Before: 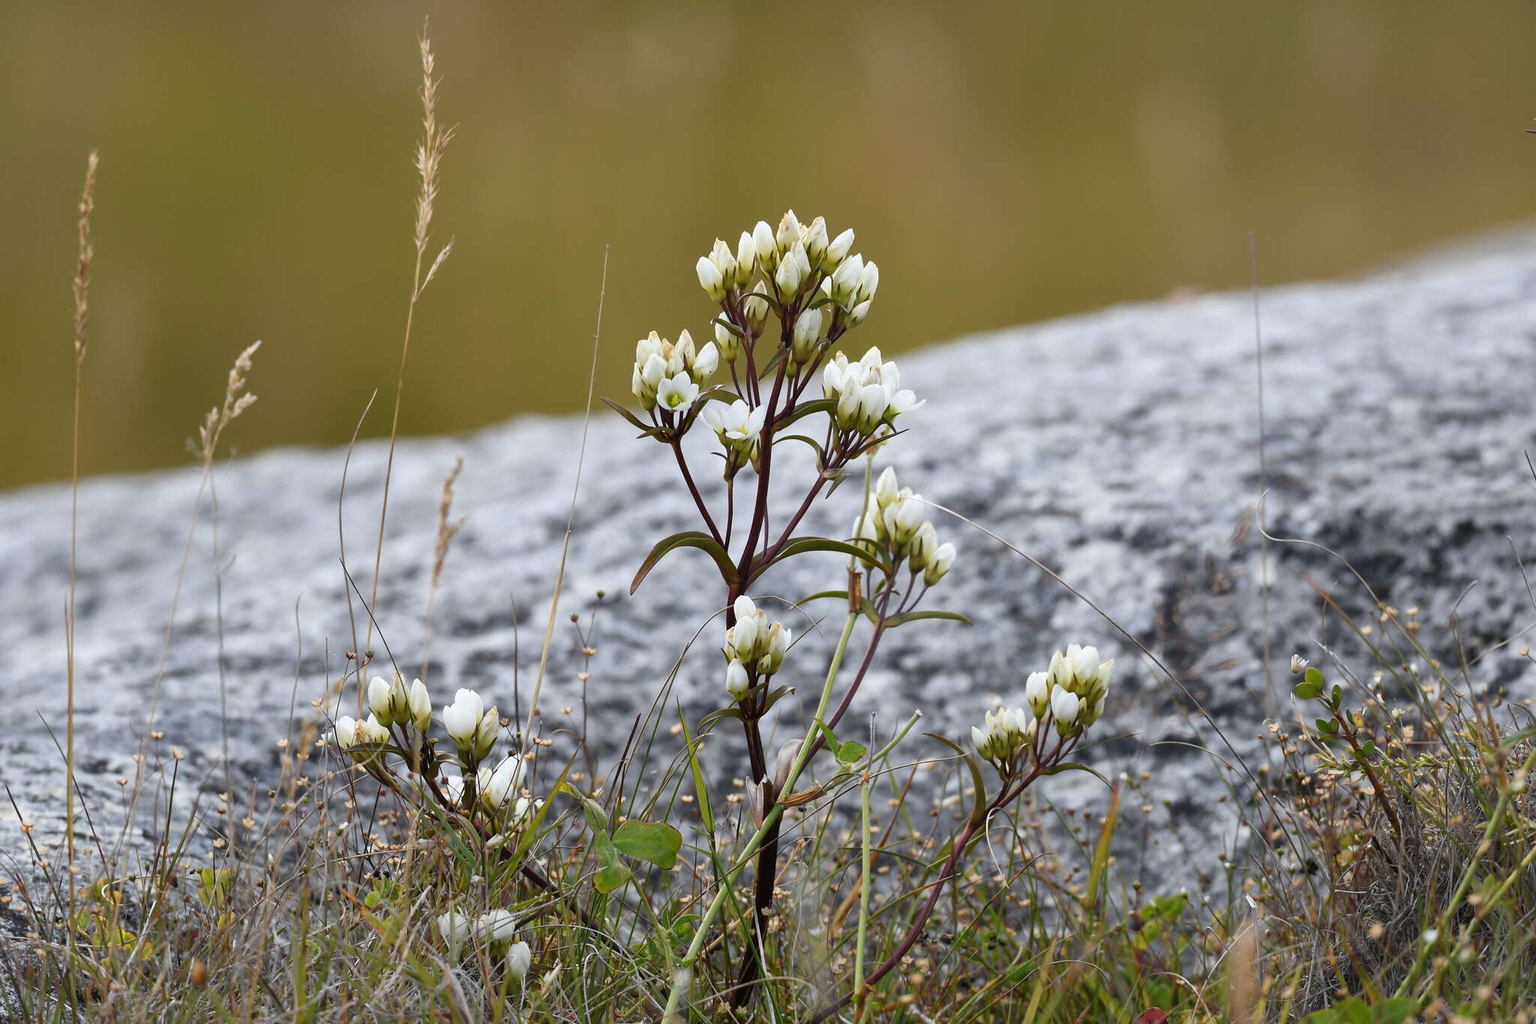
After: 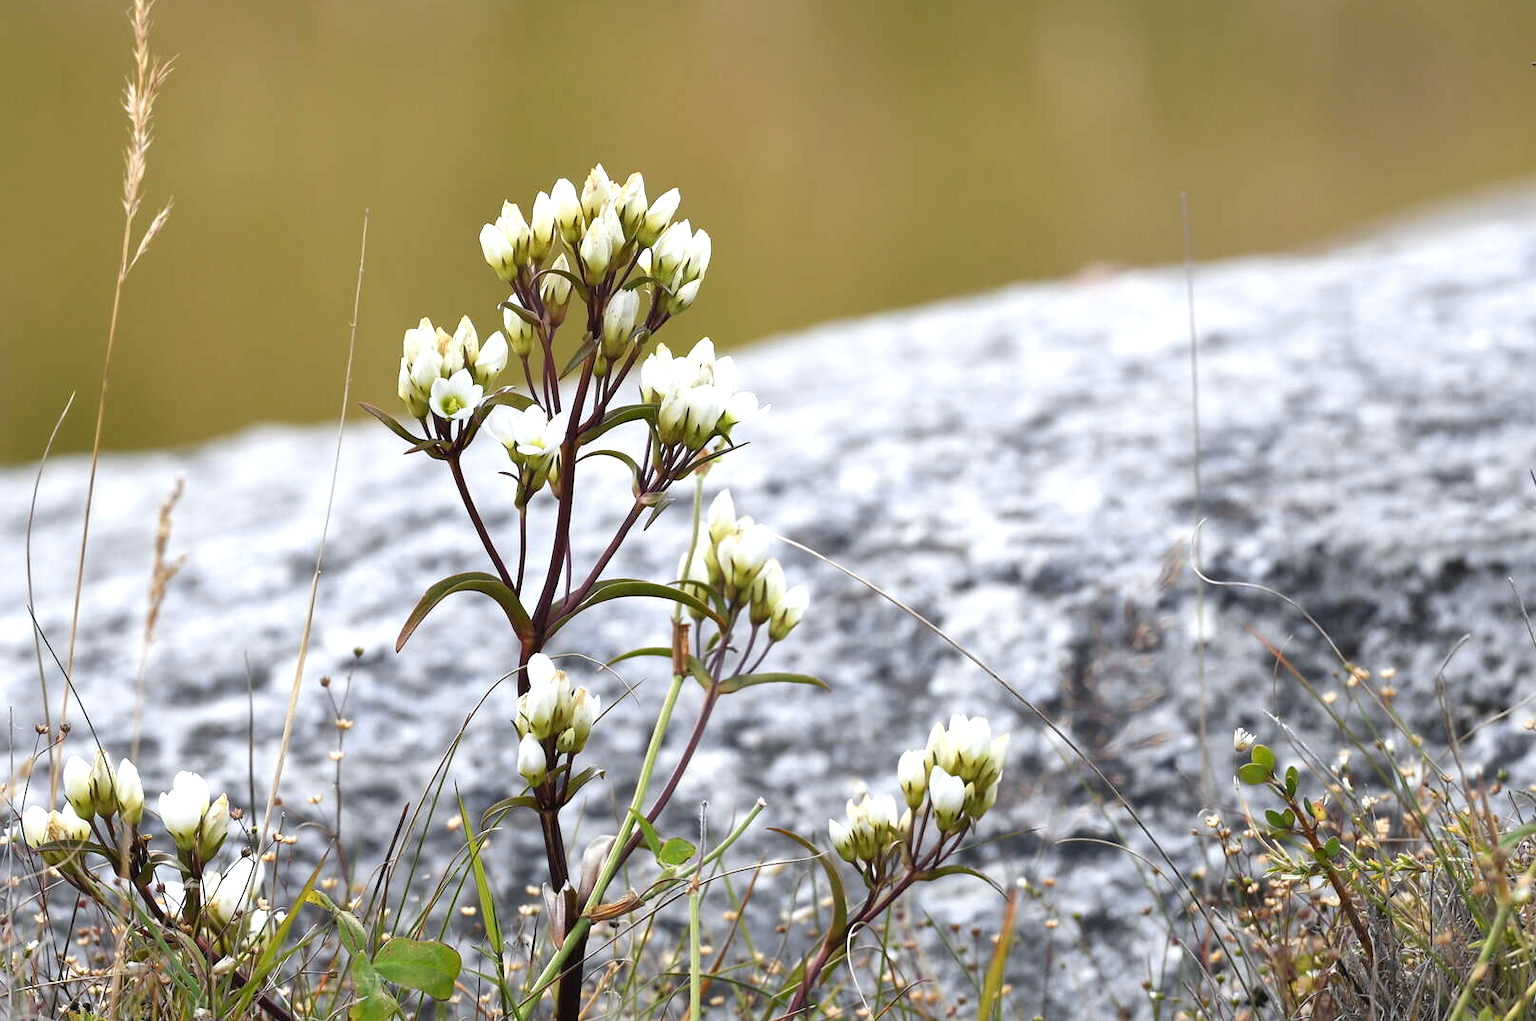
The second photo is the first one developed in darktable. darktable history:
exposure: exposure 0.636 EV, compensate highlight preservation false
crop and rotate: left 20.74%, top 7.912%, right 0.375%, bottom 13.378%
